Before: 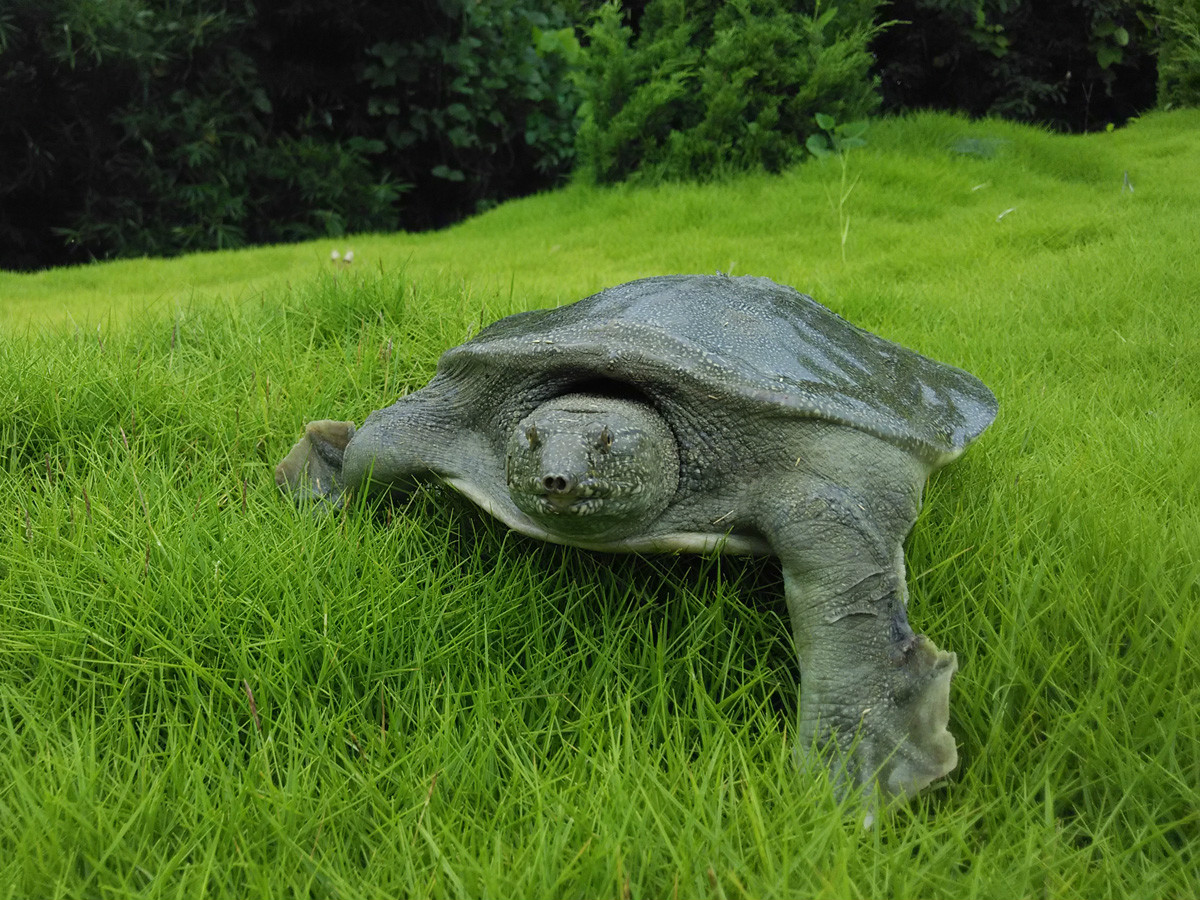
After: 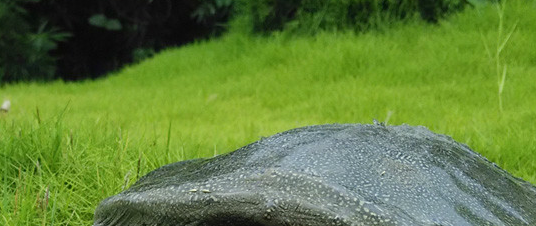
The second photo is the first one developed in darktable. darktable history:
tone equalizer: on, module defaults
crop: left 28.64%, top 16.832%, right 26.637%, bottom 58.055%
